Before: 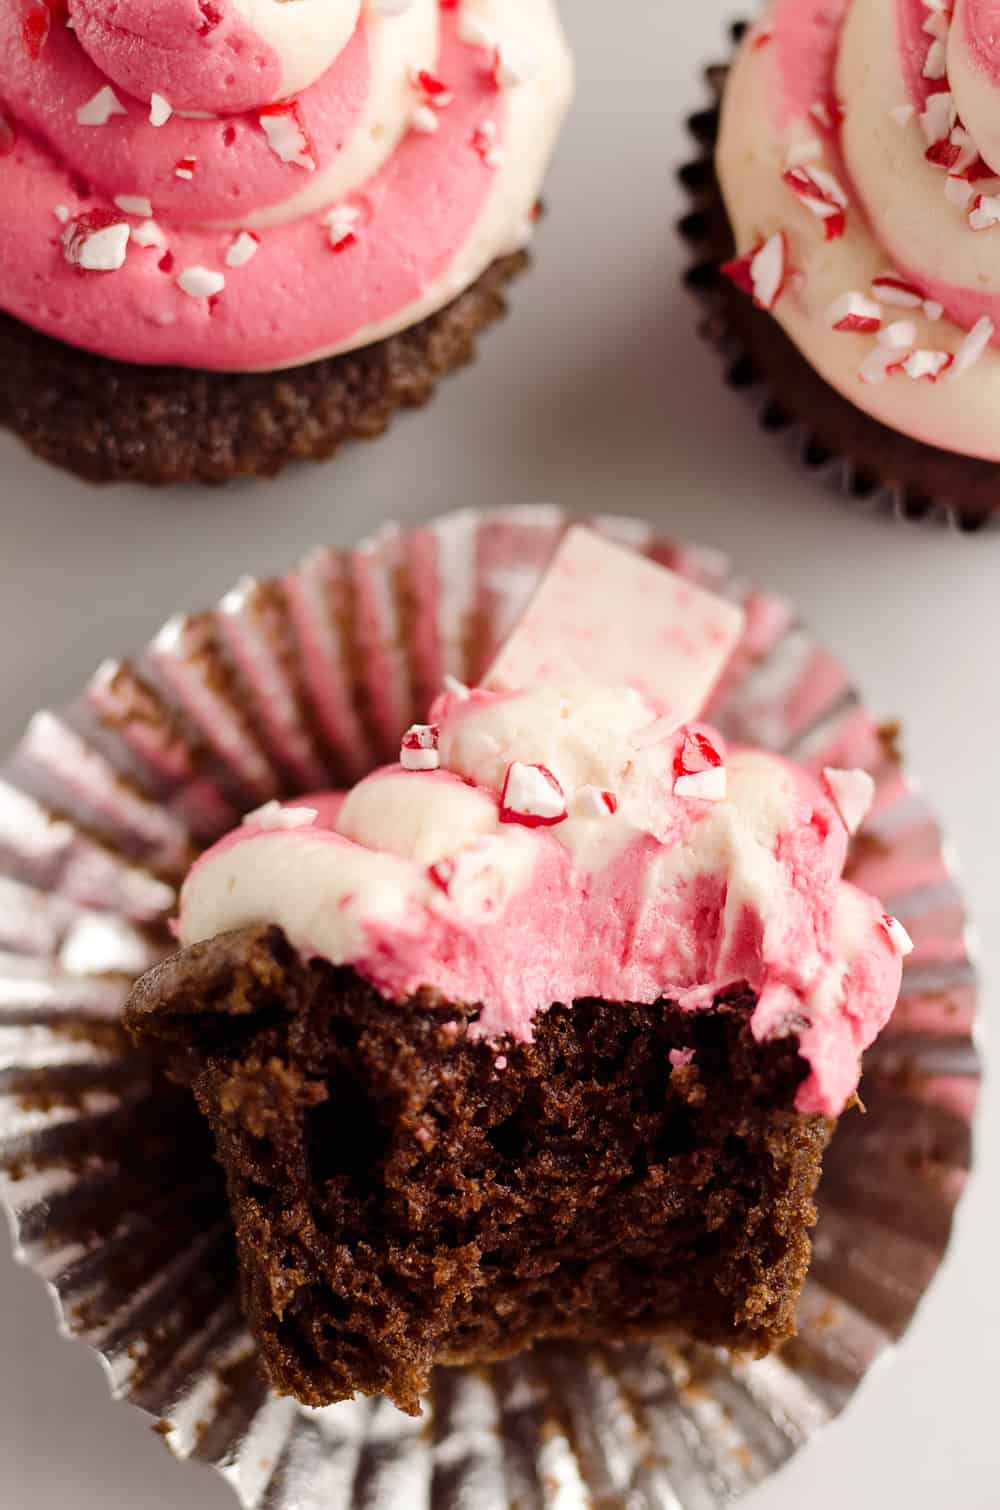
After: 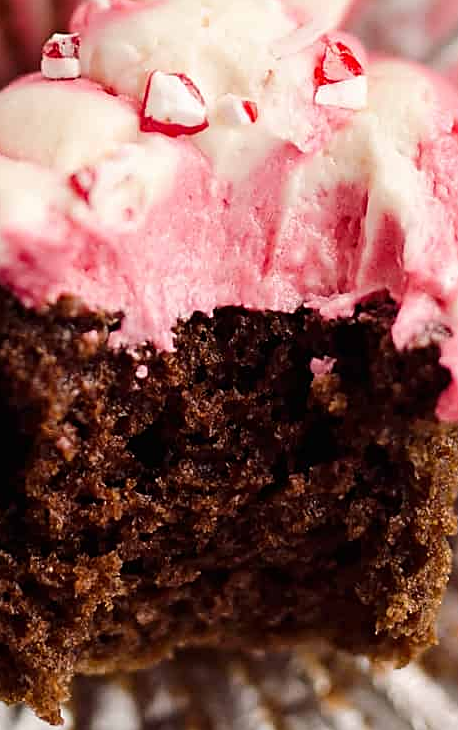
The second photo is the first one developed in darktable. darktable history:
sharpen: on, module defaults
crop: left 35.976%, top 45.819%, right 18.162%, bottom 5.807%
